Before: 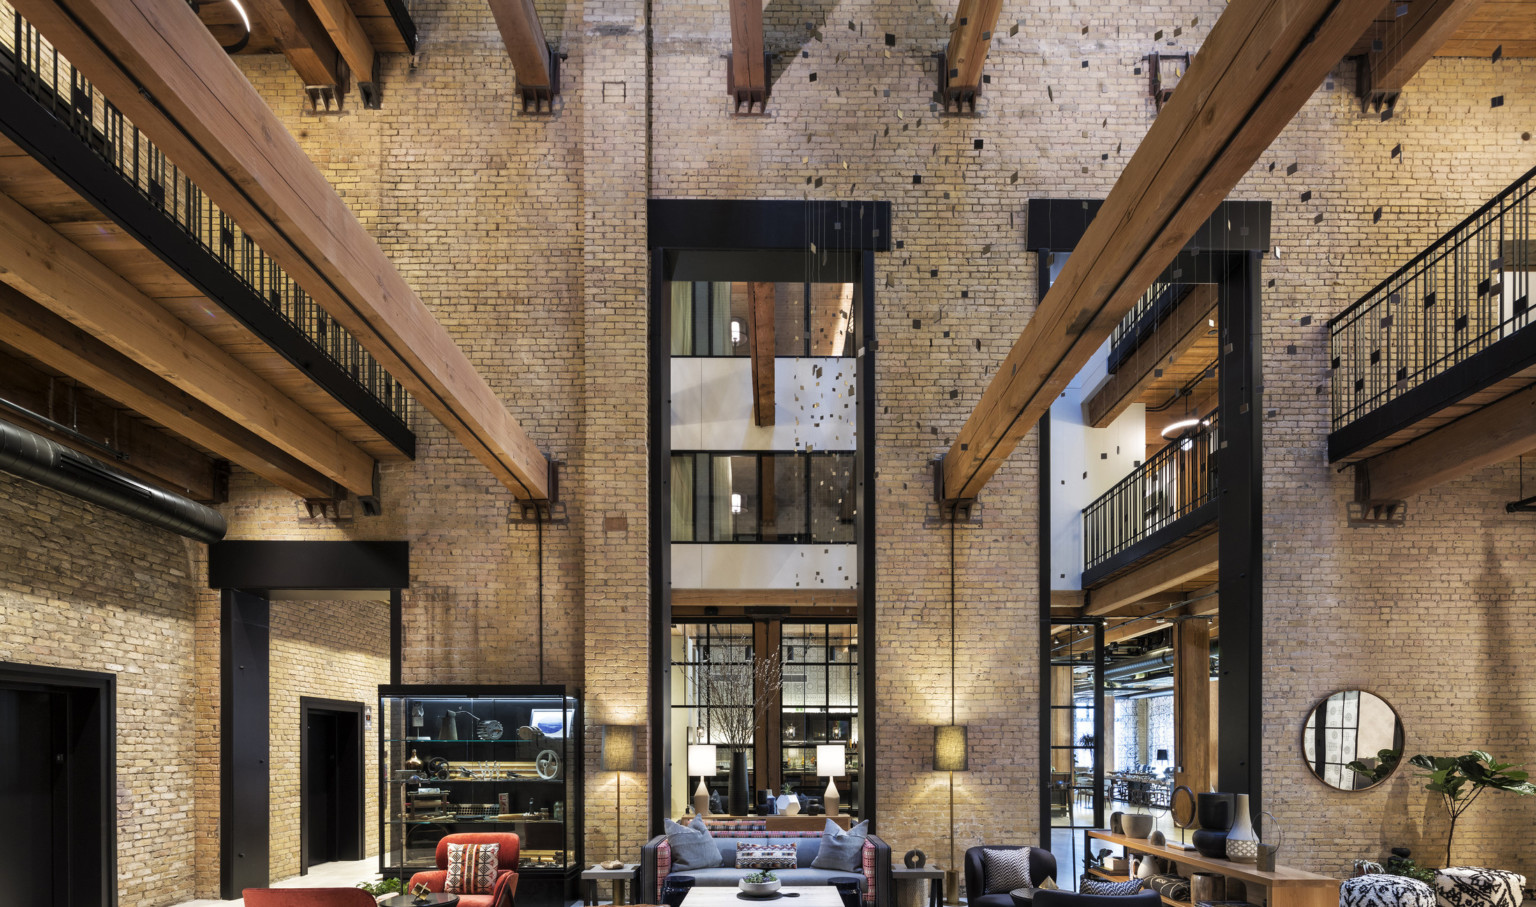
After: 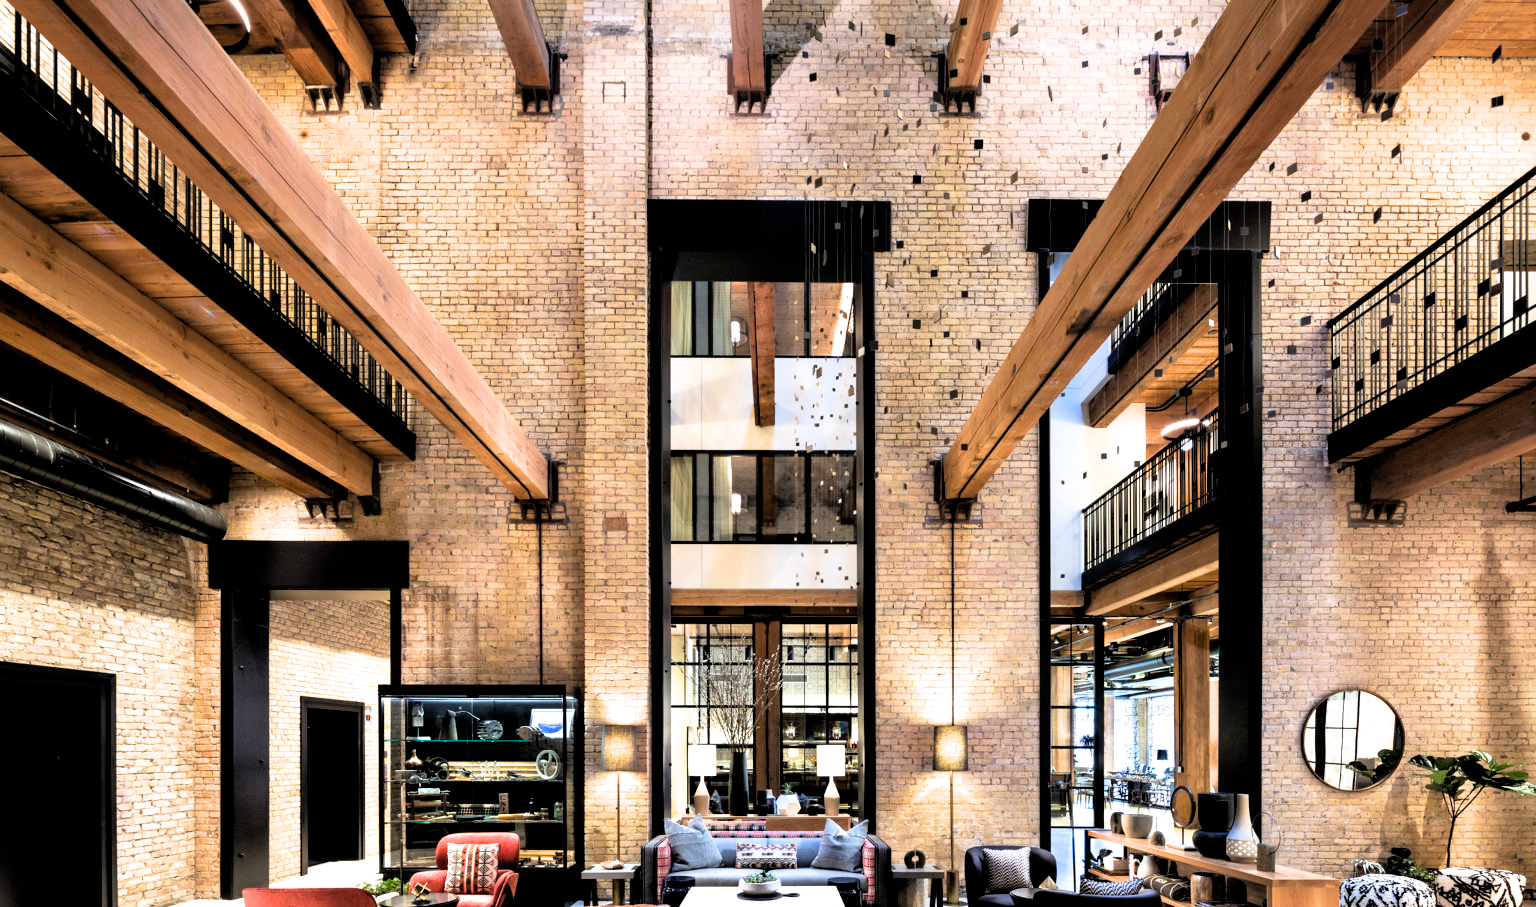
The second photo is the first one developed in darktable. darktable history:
filmic rgb: black relative exposure -3.68 EV, white relative exposure 2.76 EV, dynamic range scaling -5.4%, hardness 3.03, iterations of high-quality reconstruction 10
exposure: black level correction 0.001, exposure 0.956 EV, compensate highlight preservation false
